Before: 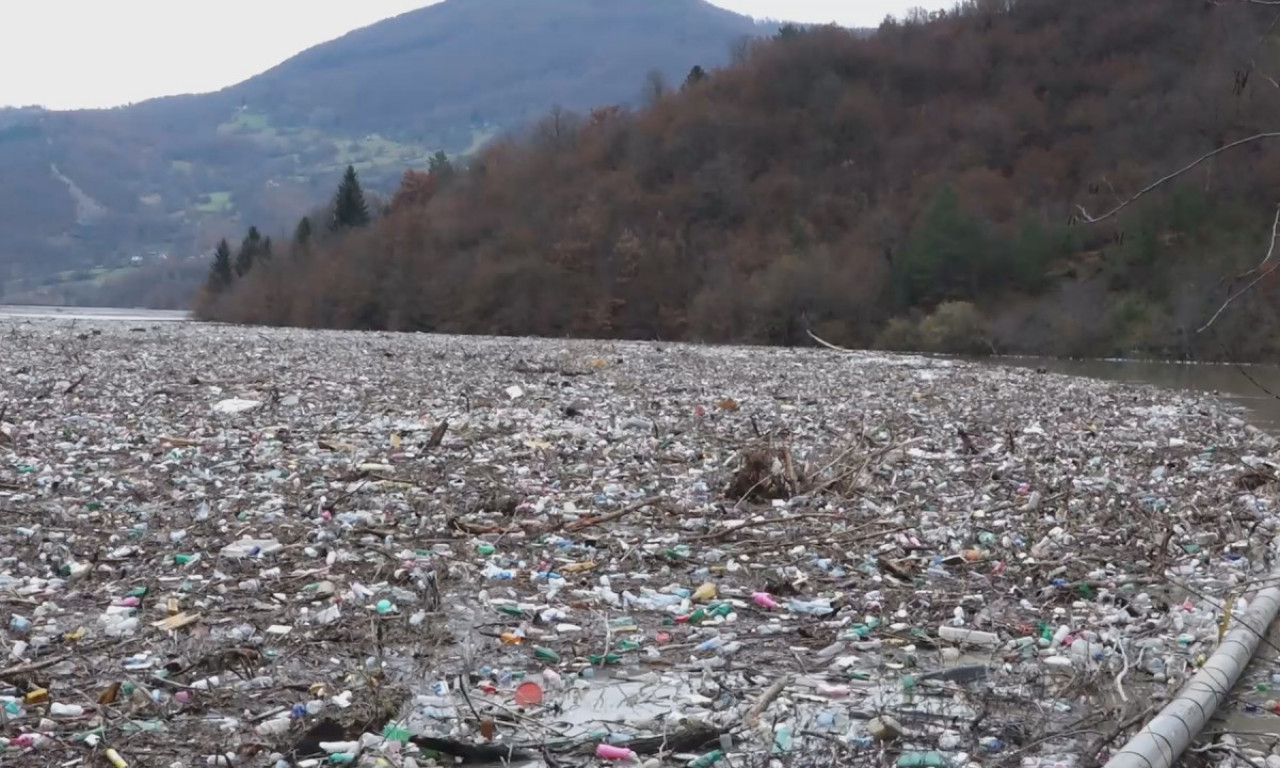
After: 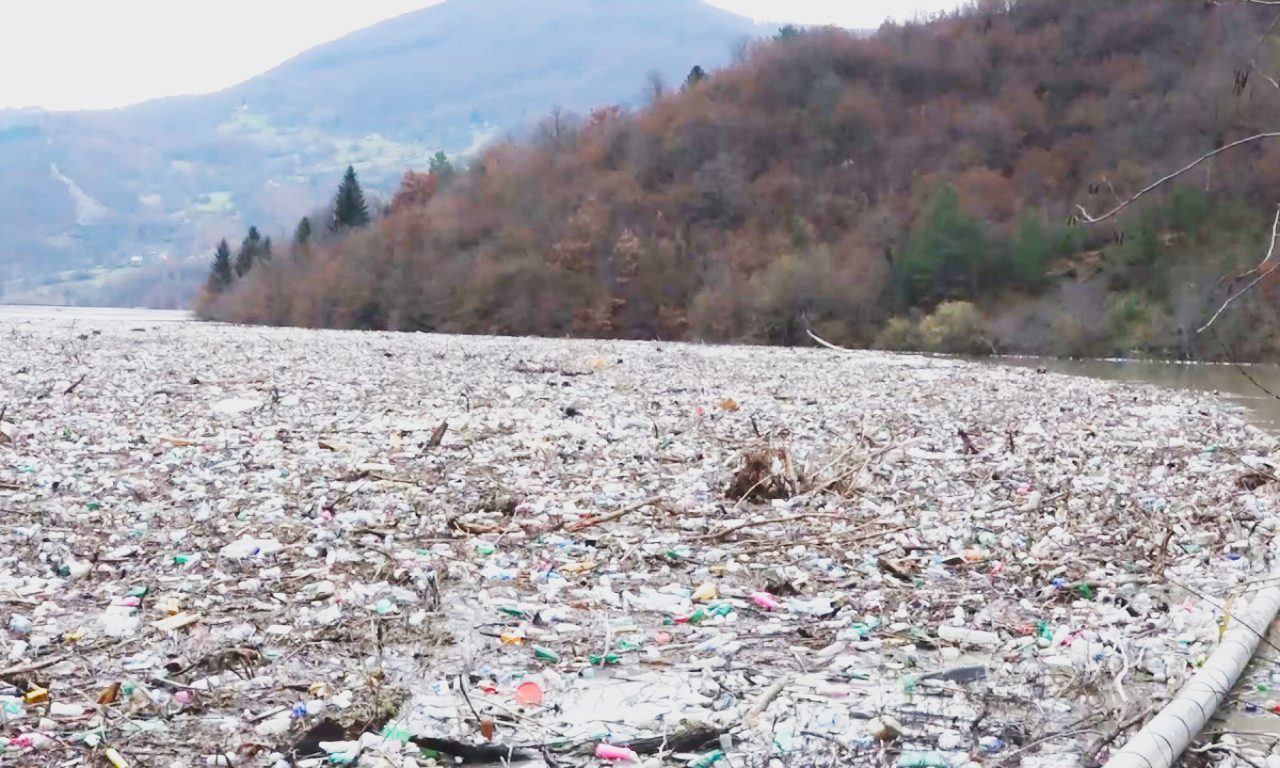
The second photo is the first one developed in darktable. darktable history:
exposure: exposure 0.203 EV, compensate exposure bias true, compensate highlight preservation false
base curve: curves: ch0 [(0, 0) (0.007, 0.004) (0.027, 0.03) (0.046, 0.07) (0.207, 0.54) (0.442, 0.872) (0.673, 0.972) (1, 1)], preserve colors none
contrast brightness saturation: contrast -0.127
